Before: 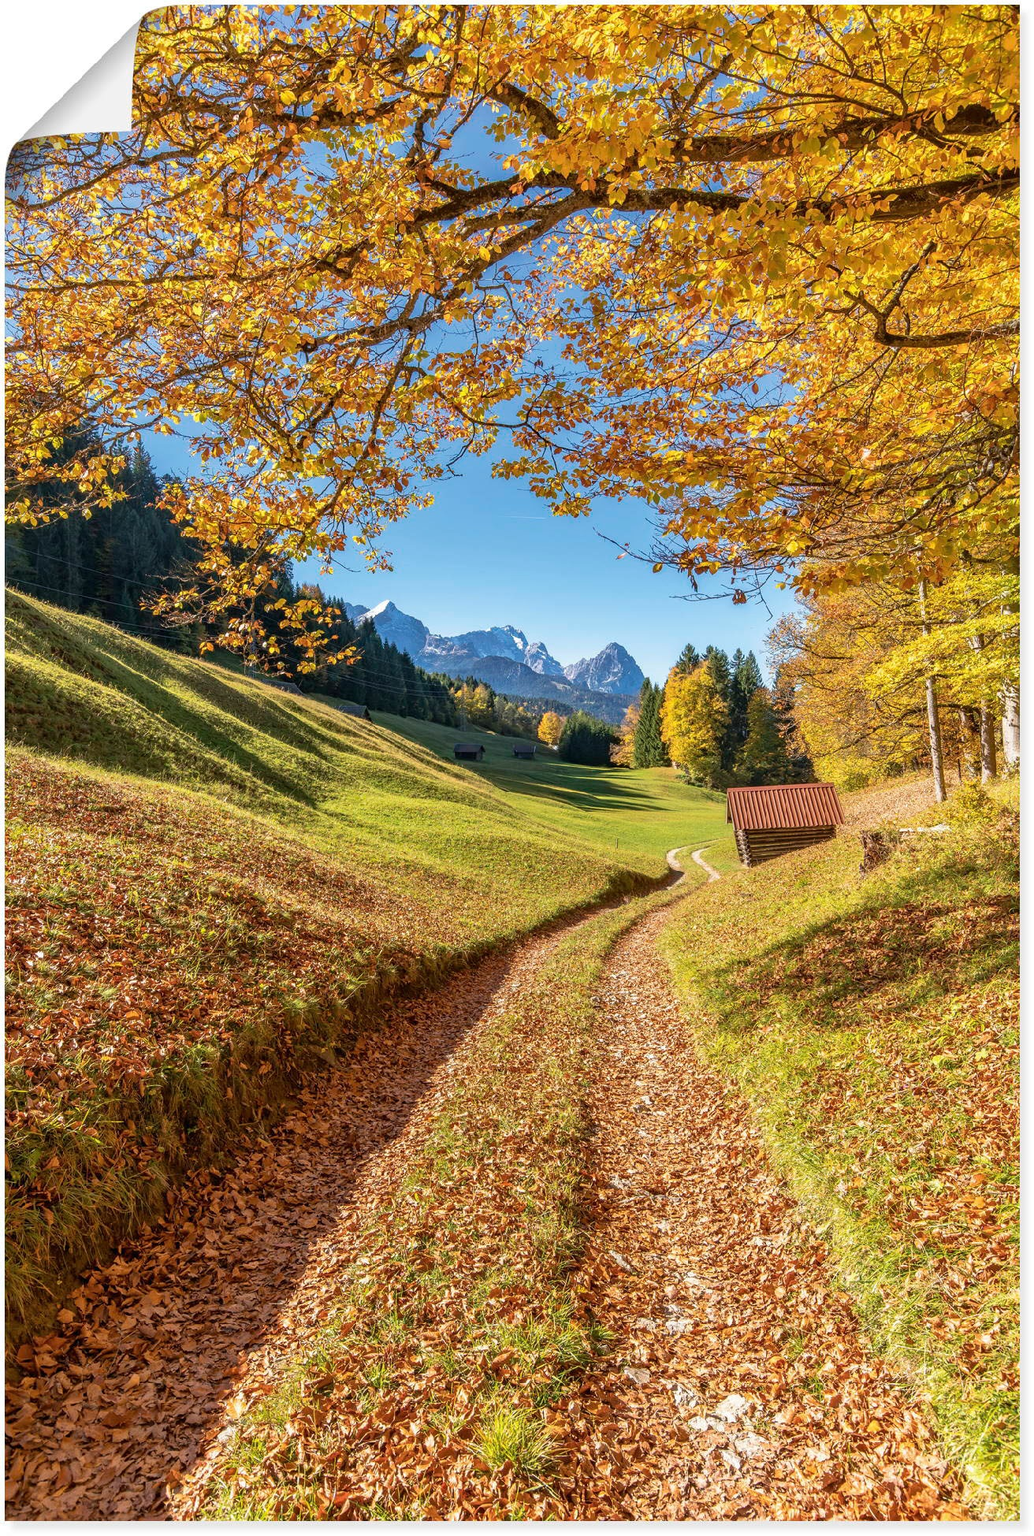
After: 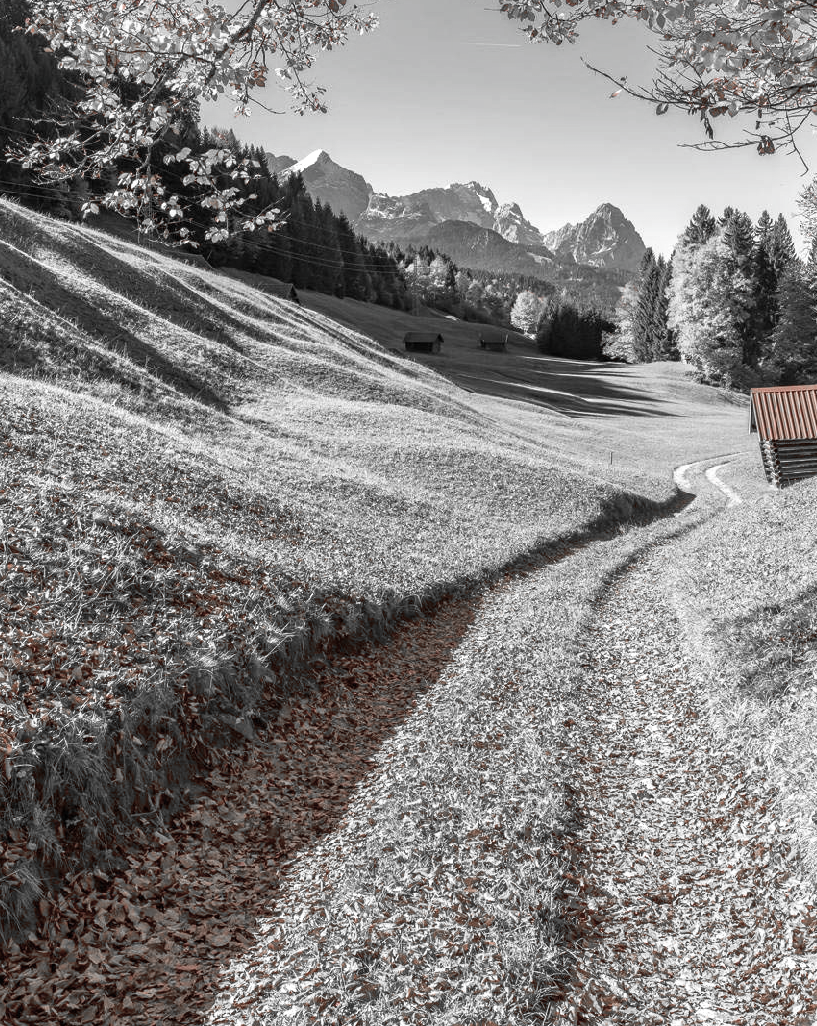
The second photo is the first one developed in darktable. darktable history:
crop: left 13.182%, top 31.433%, right 24.505%, bottom 15.874%
color zones: curves: ch1 [(0, 0.006) (0.094, 0.285) (0.171, 0.001) (0.429, 0.001) (0.571, 0.003) (0.714, 0.004) (0.857, 0.004) (1, 0.006)]
velvia: on, module defaults
color balance rgb: highlights gain › luminance 17.622%, perceptual saturation grading › global saturation 0.237%, perceptual saturation grading › highlights -30.353%, perceptual saturation grading › shadows 20.169%
